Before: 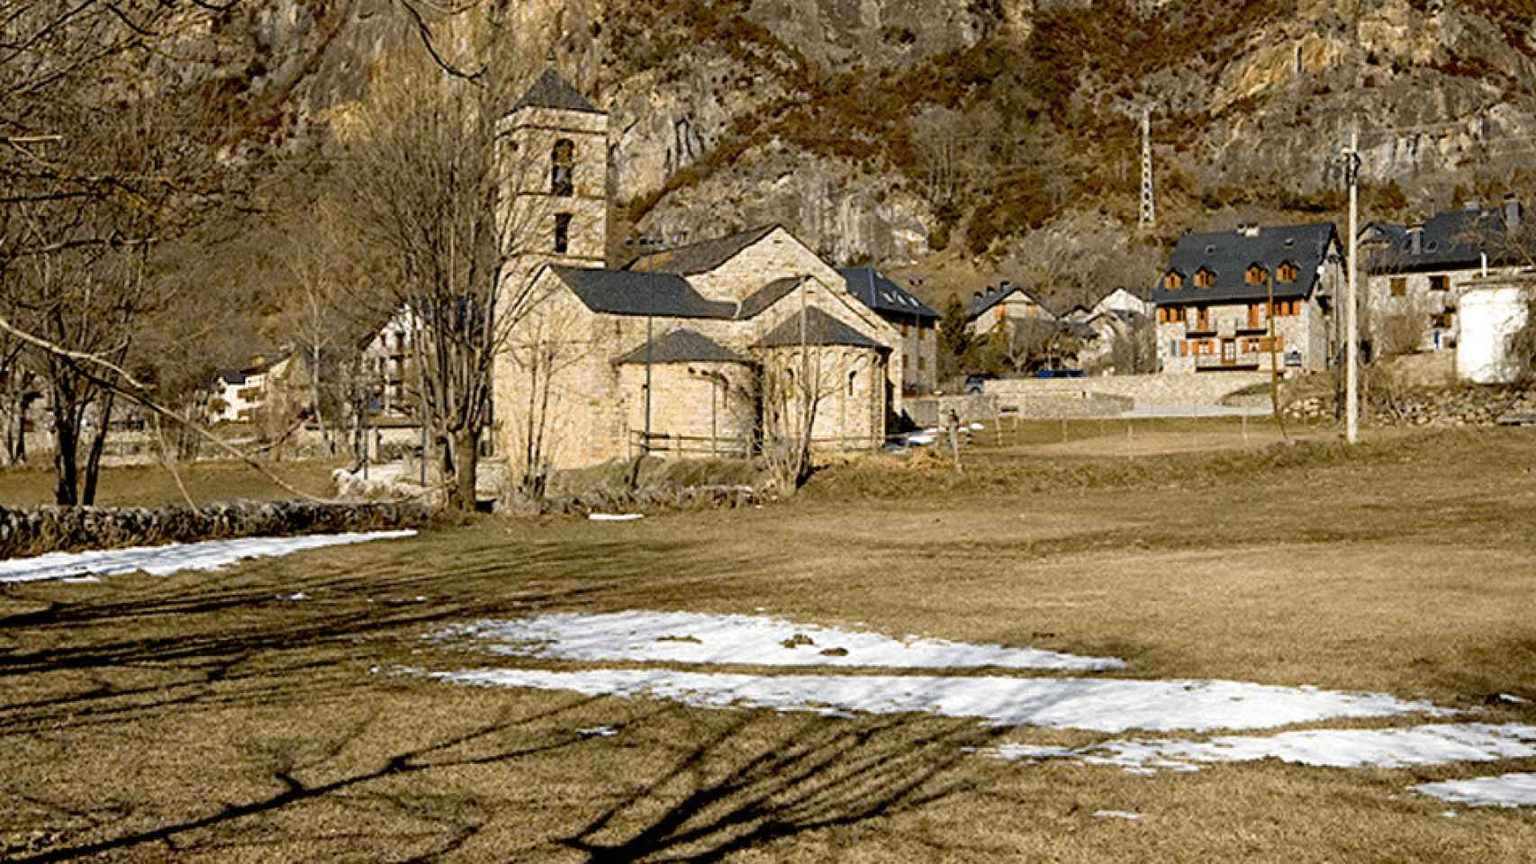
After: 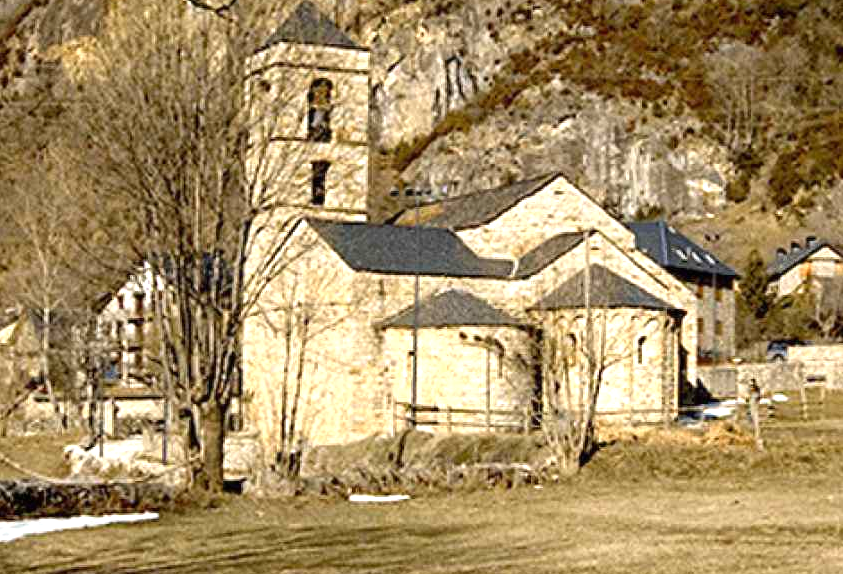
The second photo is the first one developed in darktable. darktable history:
crop: left 17.885%, top 7.922%, right 32.674%, bottom 32.28%
exposure: black level correction 0, exposure 0.698 EV, compensate highlight preservation false
